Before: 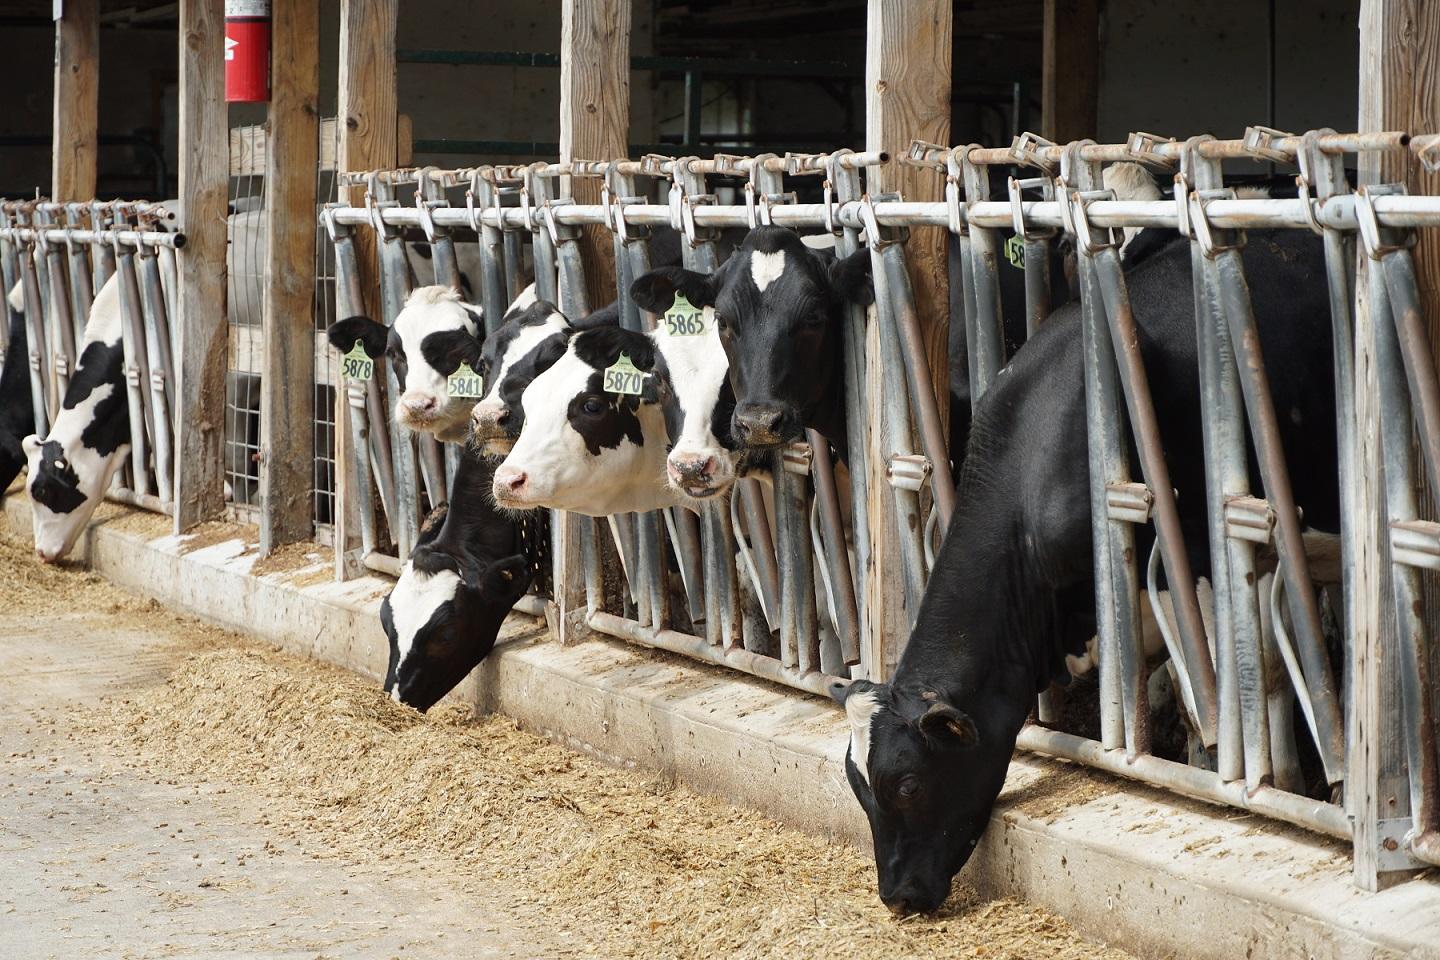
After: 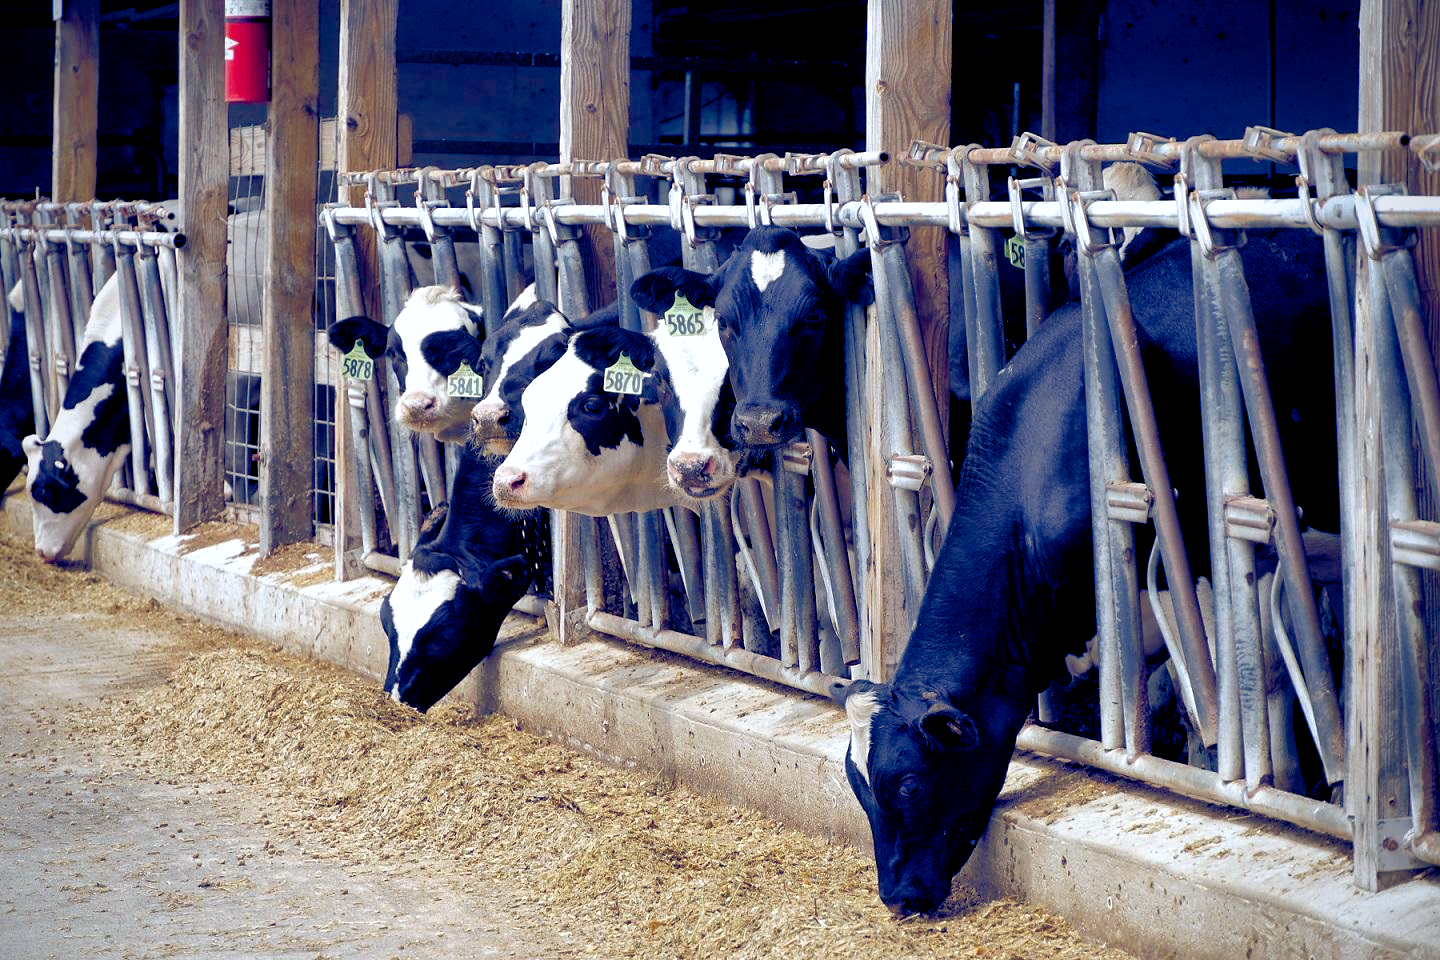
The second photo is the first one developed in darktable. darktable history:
color balance rgb: shadows lift › luminance -41.13%, shadows lift › chroma 14.13%, shadows lift › hue 260°, power › luminance -3.76%, power › chroma 0.56%, power › hue 40.37°, highlights gain › luminance 16.81%, highlights gain › chroma 2.94%, highlights gain › hue 260°, global offset › luminance -0.29%, global offset › chroma 0.31%, global offset › hue 260°, perceptual saturation grading › global saturation 20%, perceptual saturation grading › highlights -13.92%, perceptual saturation grading › shadows 50%
vignetting: saturation 0, unbound false
shadows and highlights: on, module defaults
